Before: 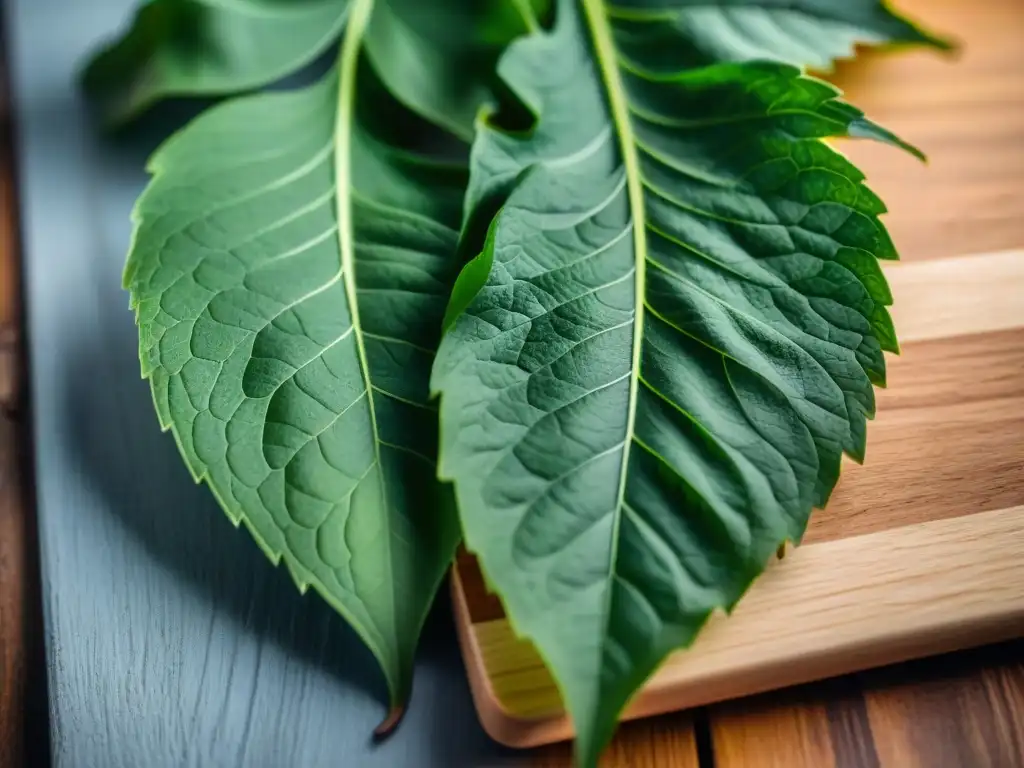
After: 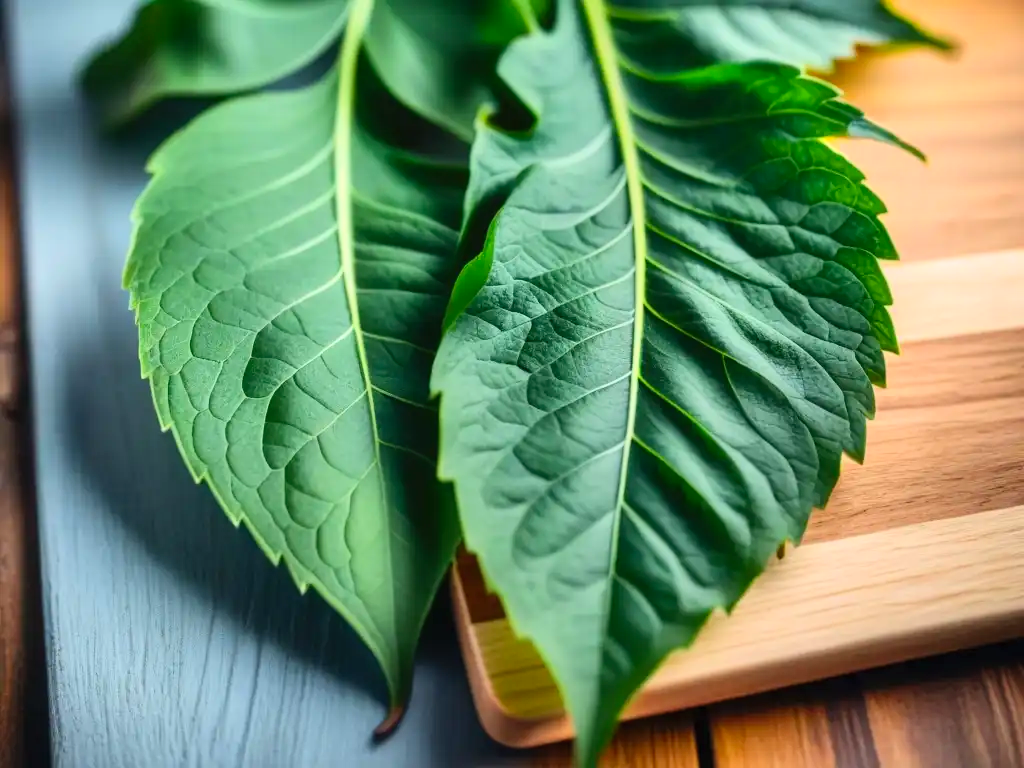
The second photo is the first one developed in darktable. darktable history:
contrast brightness saturation: contrast 0.203, brightness 0.165, saturation 0.223
